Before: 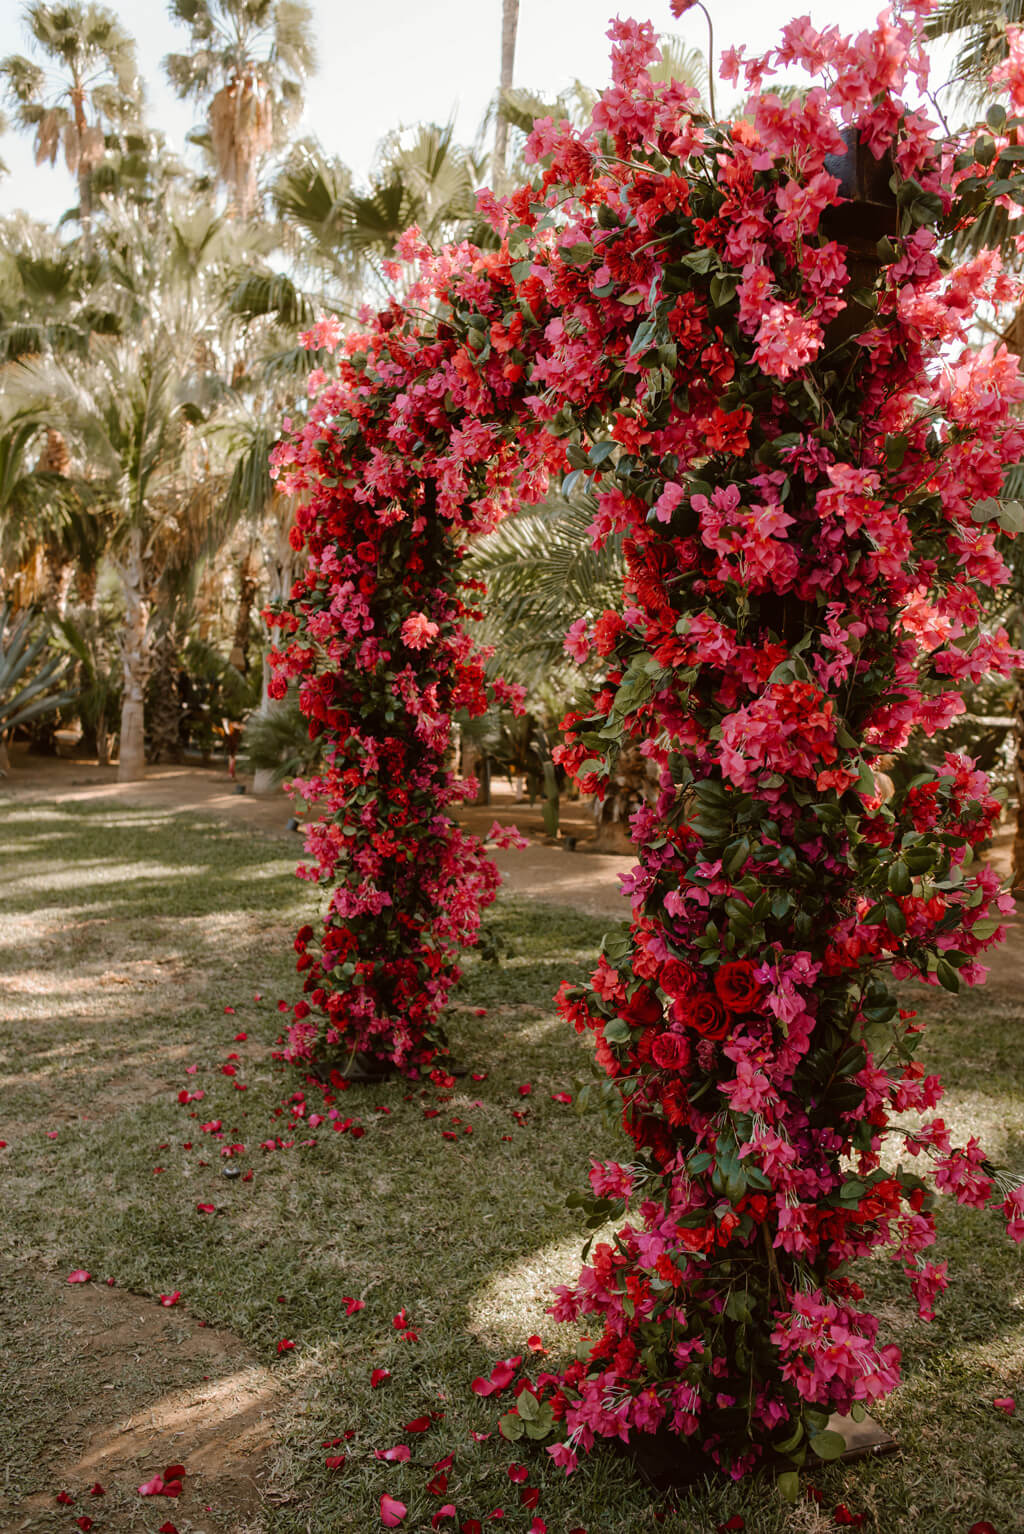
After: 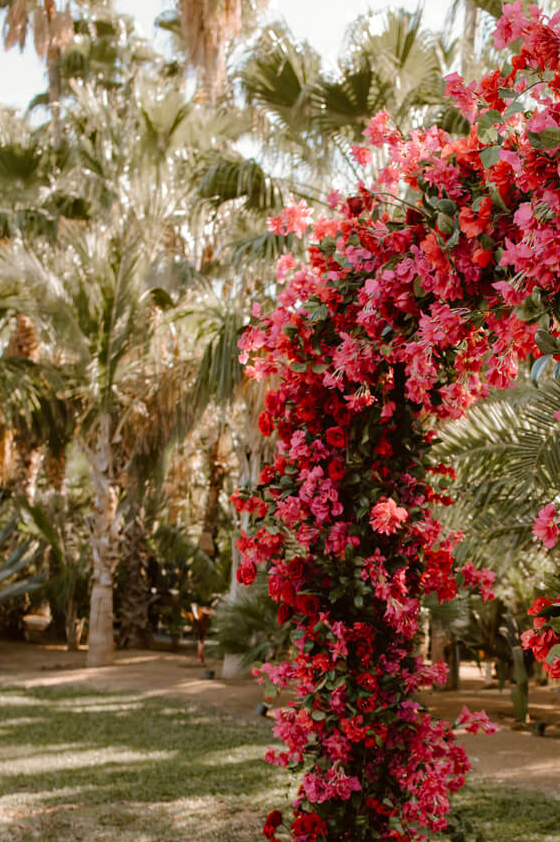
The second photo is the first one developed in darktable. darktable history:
crop and rotate: left 3.047%, top 7.509%, right 42.236%, bottom 37.598%
haze removal: compatibility mode true, adaptive false
